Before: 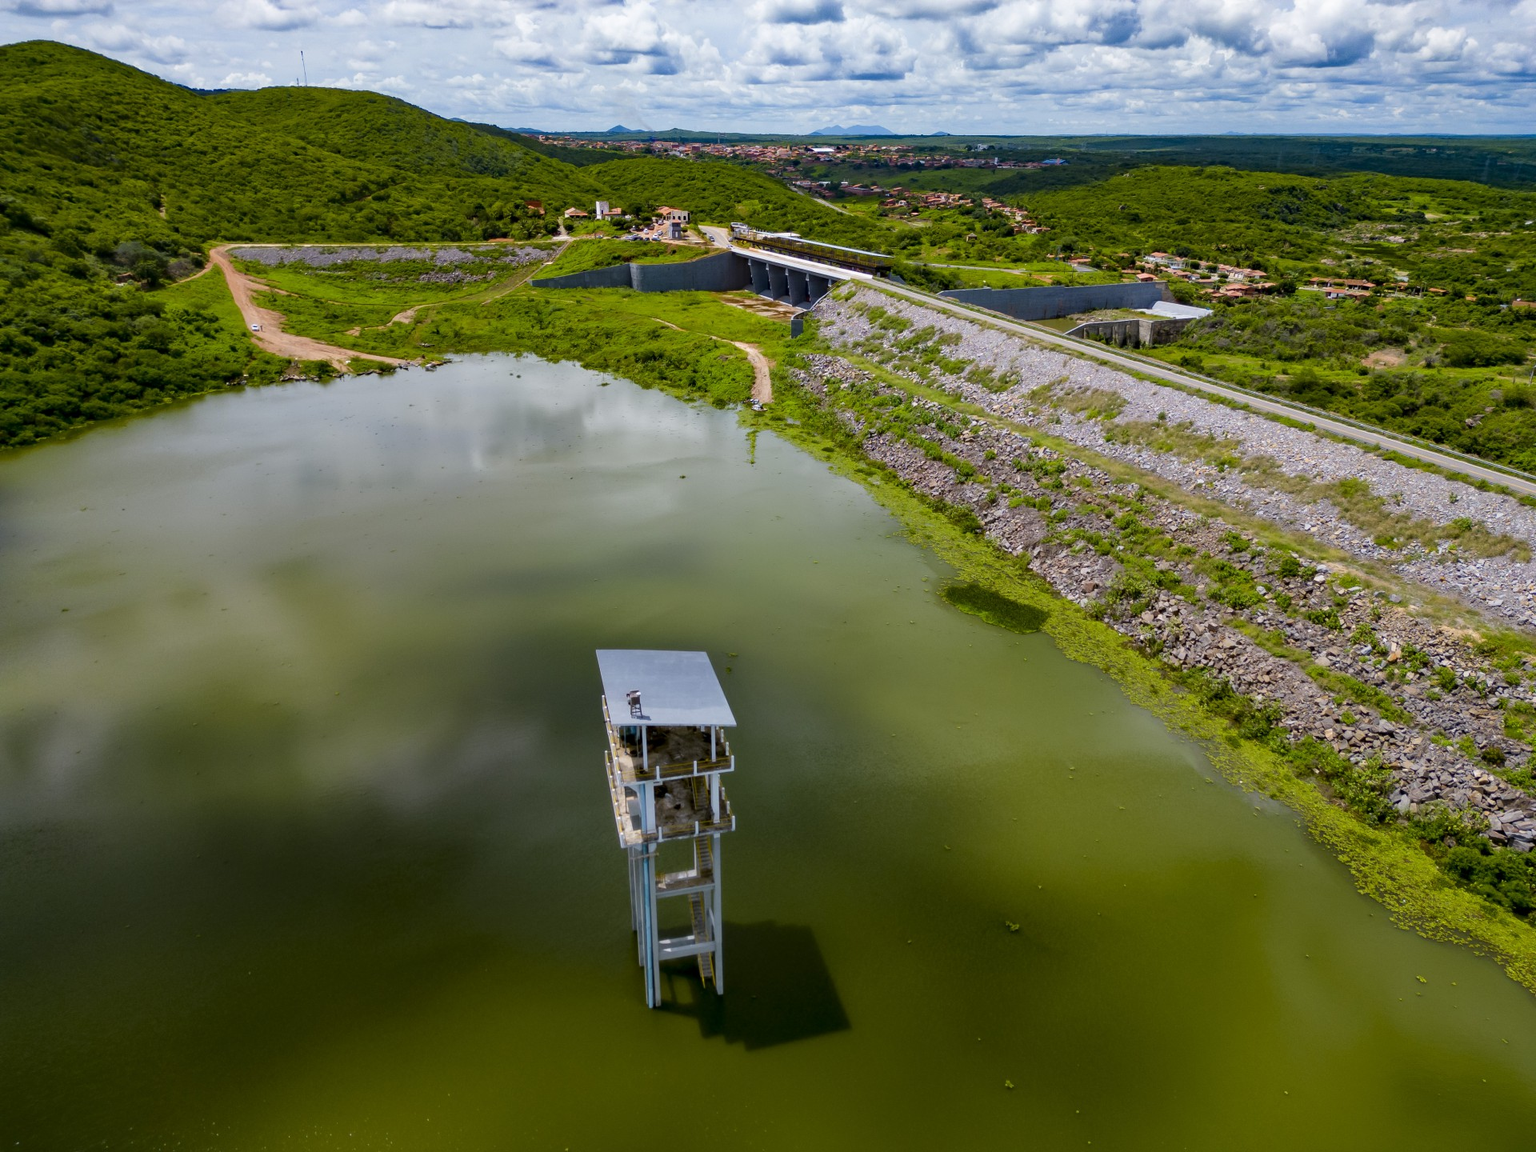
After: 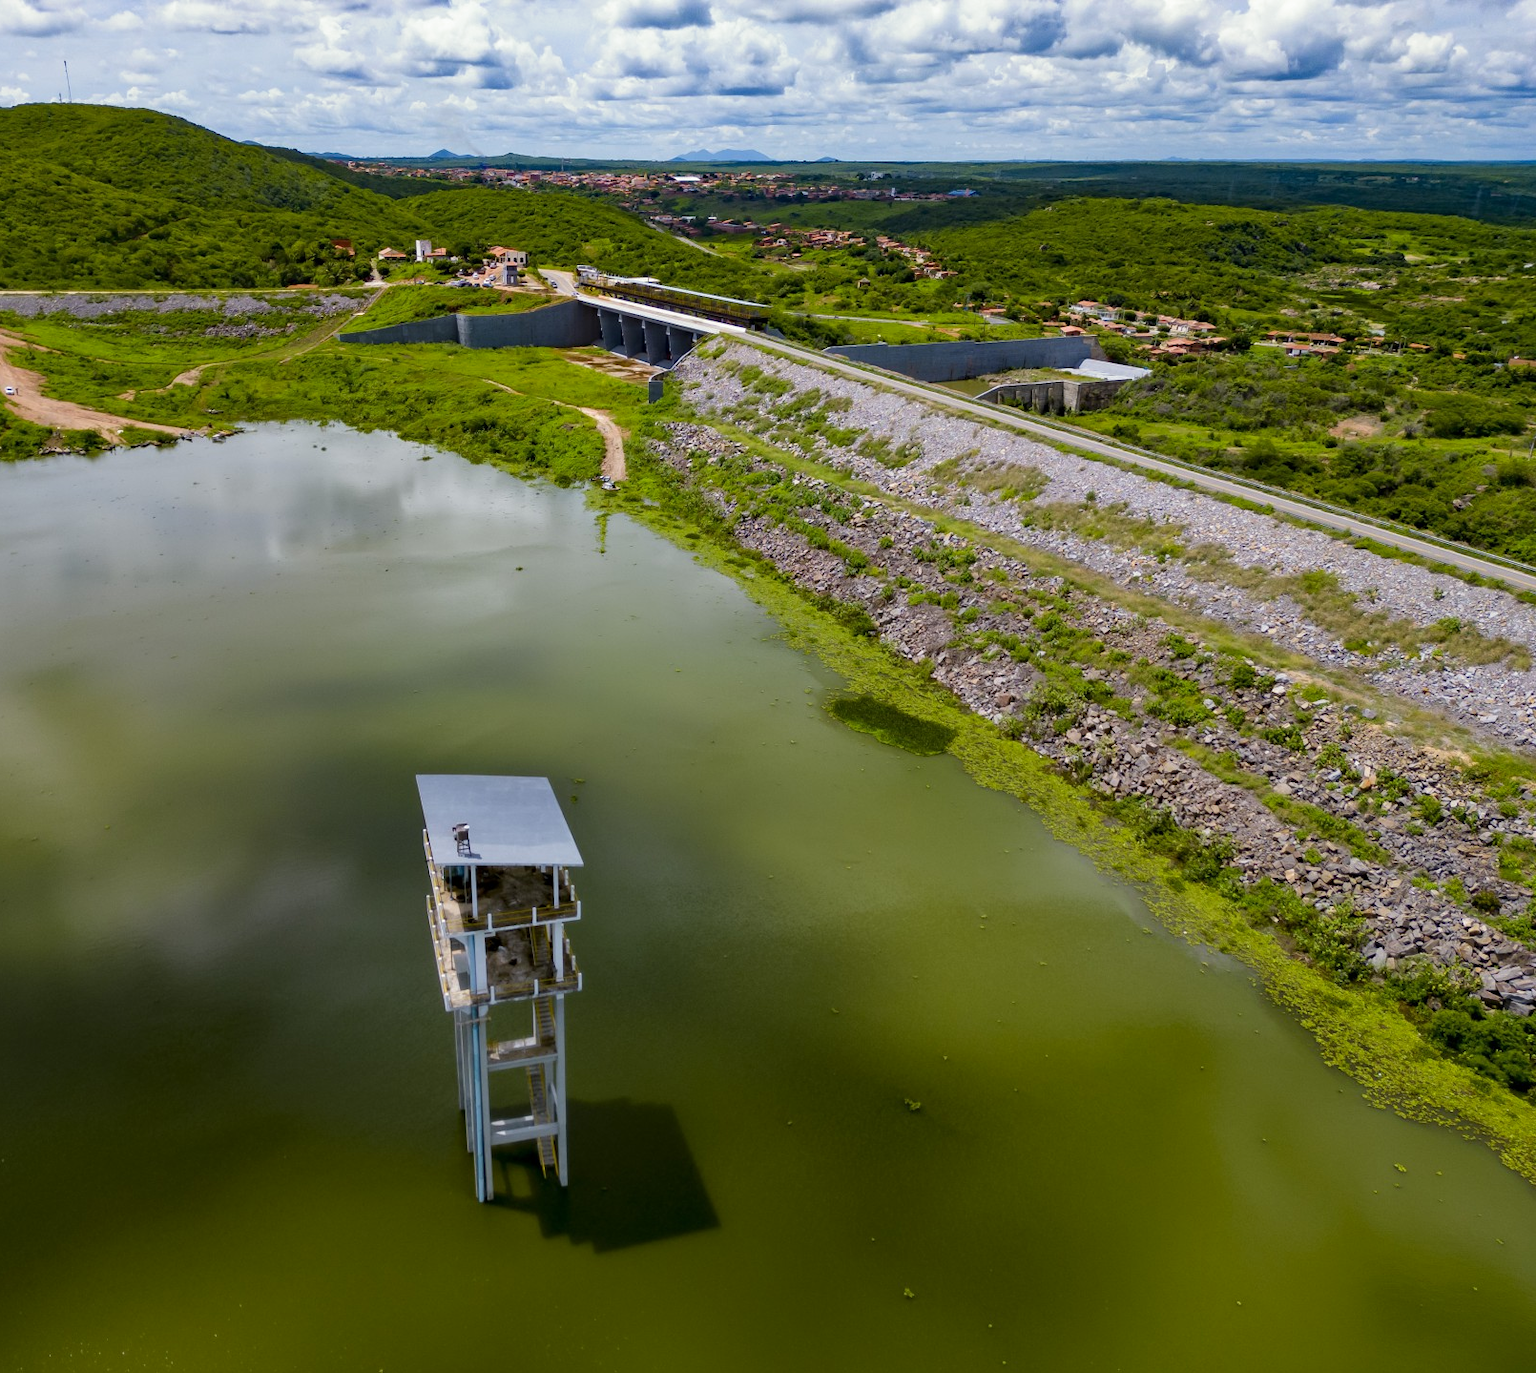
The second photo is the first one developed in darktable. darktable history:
crop: left 16.145%
split-toning: shadows › saturation 0.61, highlights › saturation 0.58, balance -28.74, compress 87.36%
color zones: curves: ch1 [(0, 0.513) (0.143, 0.524) (0.286, 0.511) (0.429, 0.506) (0.571, 0.503) (0.714, 0.503) (0.857, 0.508) (1, 0.513)]
